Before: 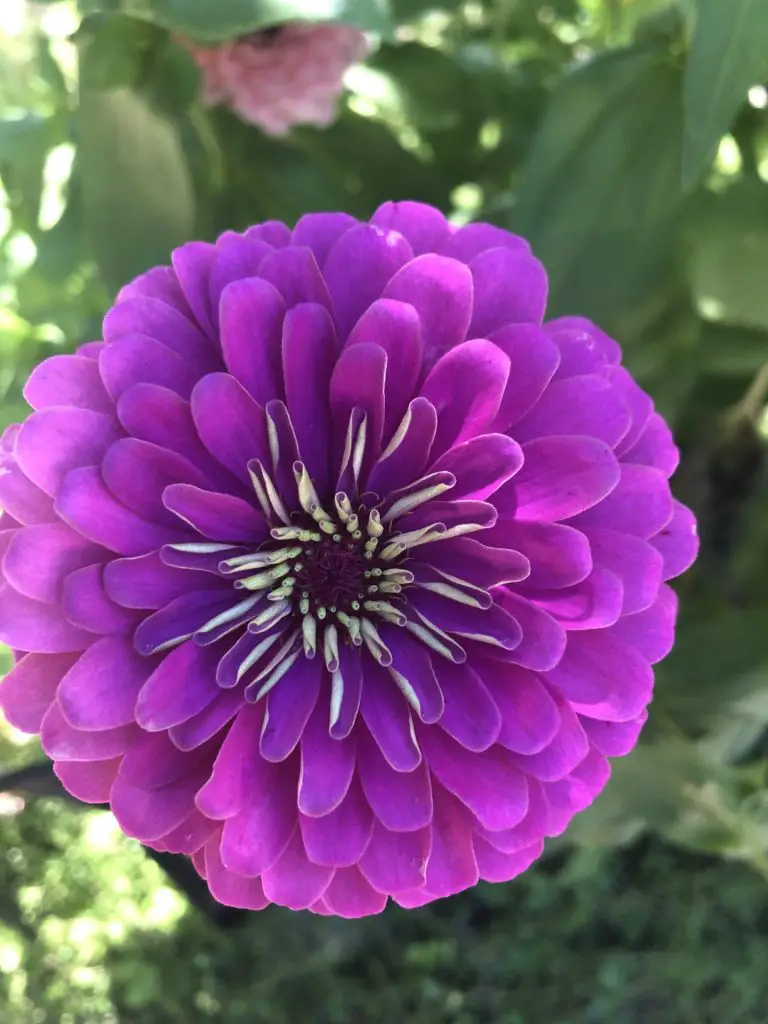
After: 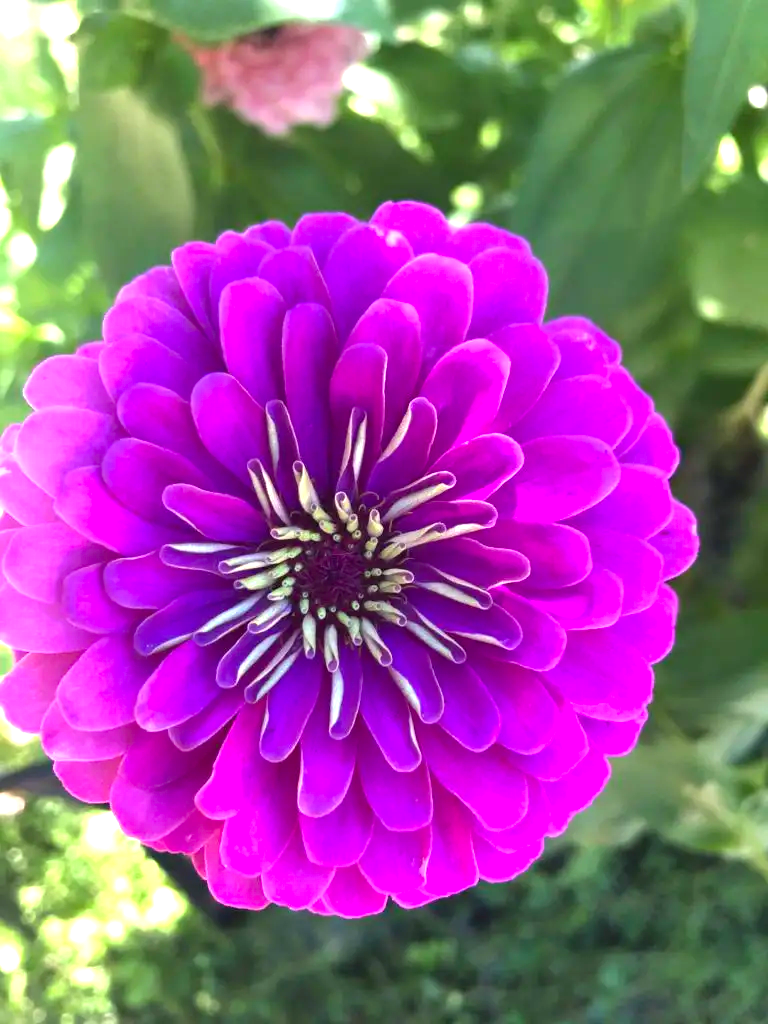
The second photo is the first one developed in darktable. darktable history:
color correction: saturation 1.32
exposure: exposure 0.74 EV, compensate highlight preservation false
